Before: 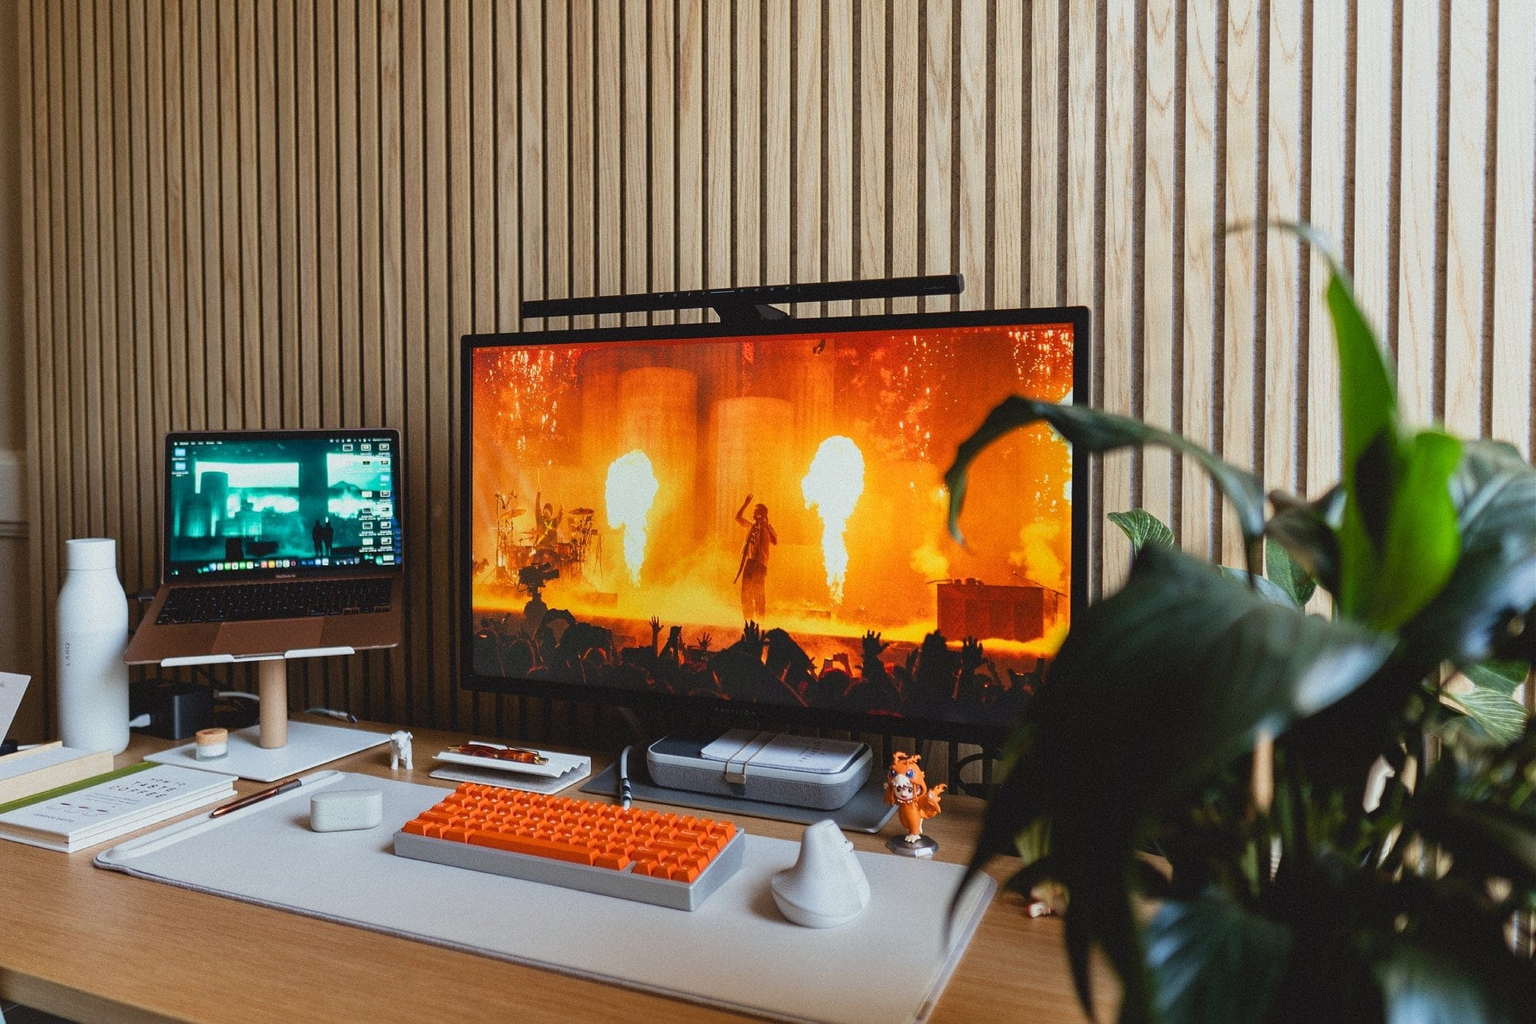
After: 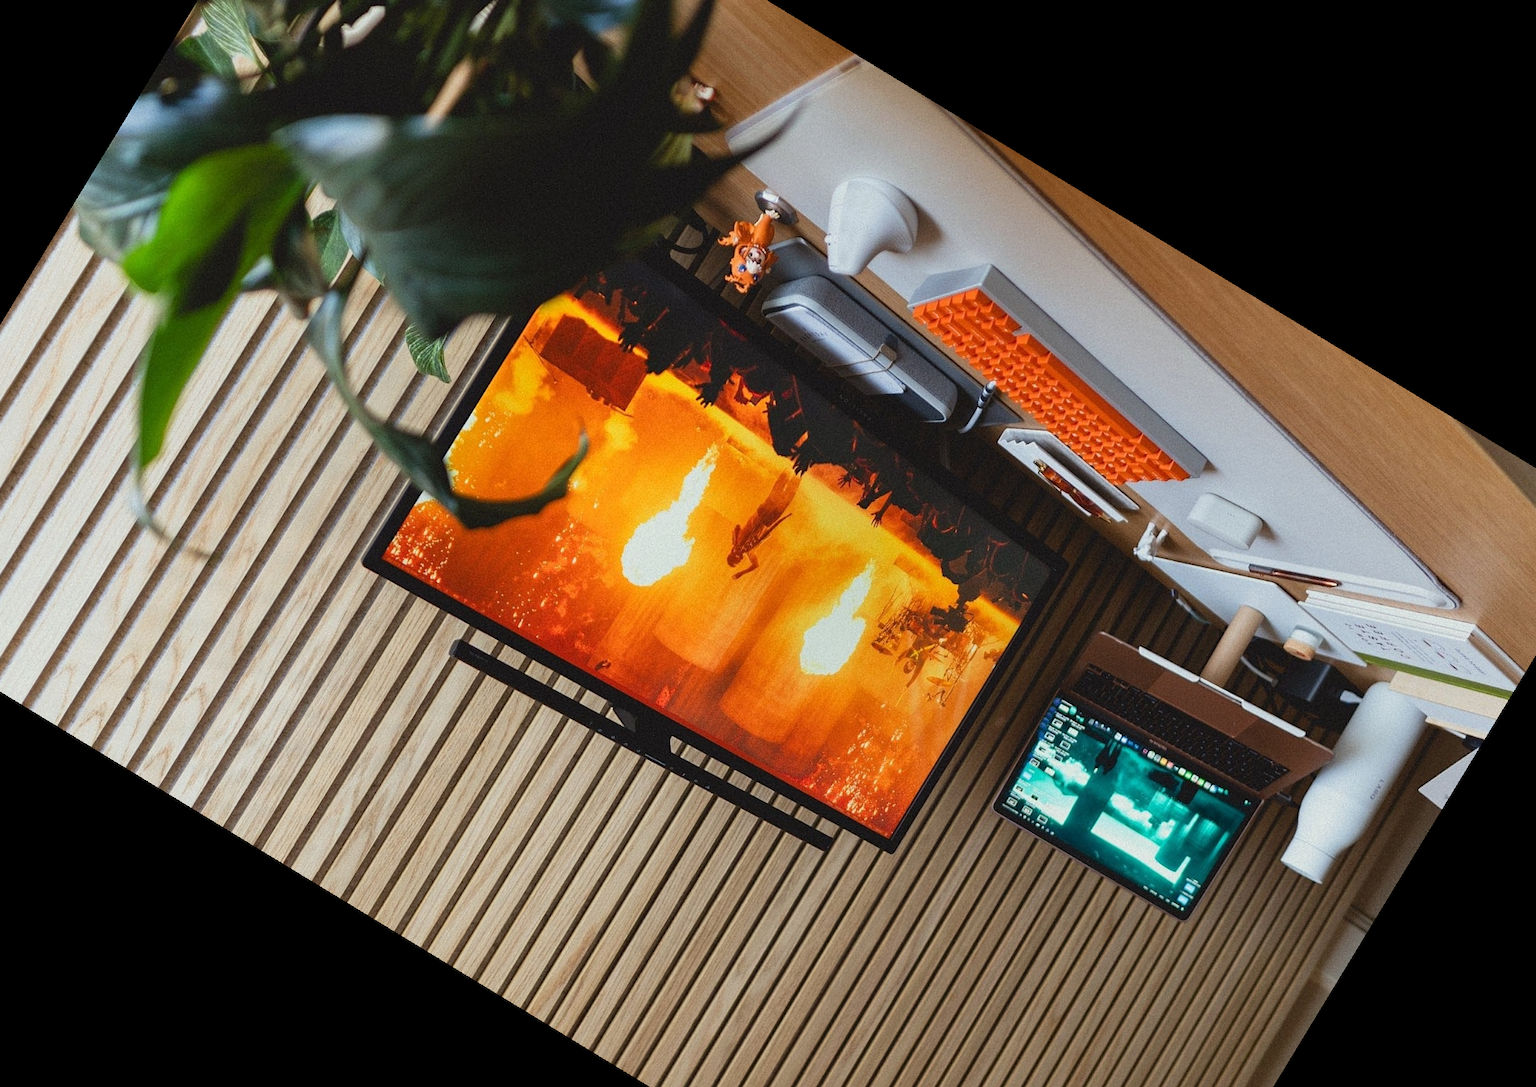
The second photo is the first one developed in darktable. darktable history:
crop and rotate: angle 148.68°, left 9.111%, top 15.603%, right 4.588%, bottom 17.041%
split-toning: shadows › saturation 0.61, highlights › saturation 0.58, balance -28.74, compress 87.36%
